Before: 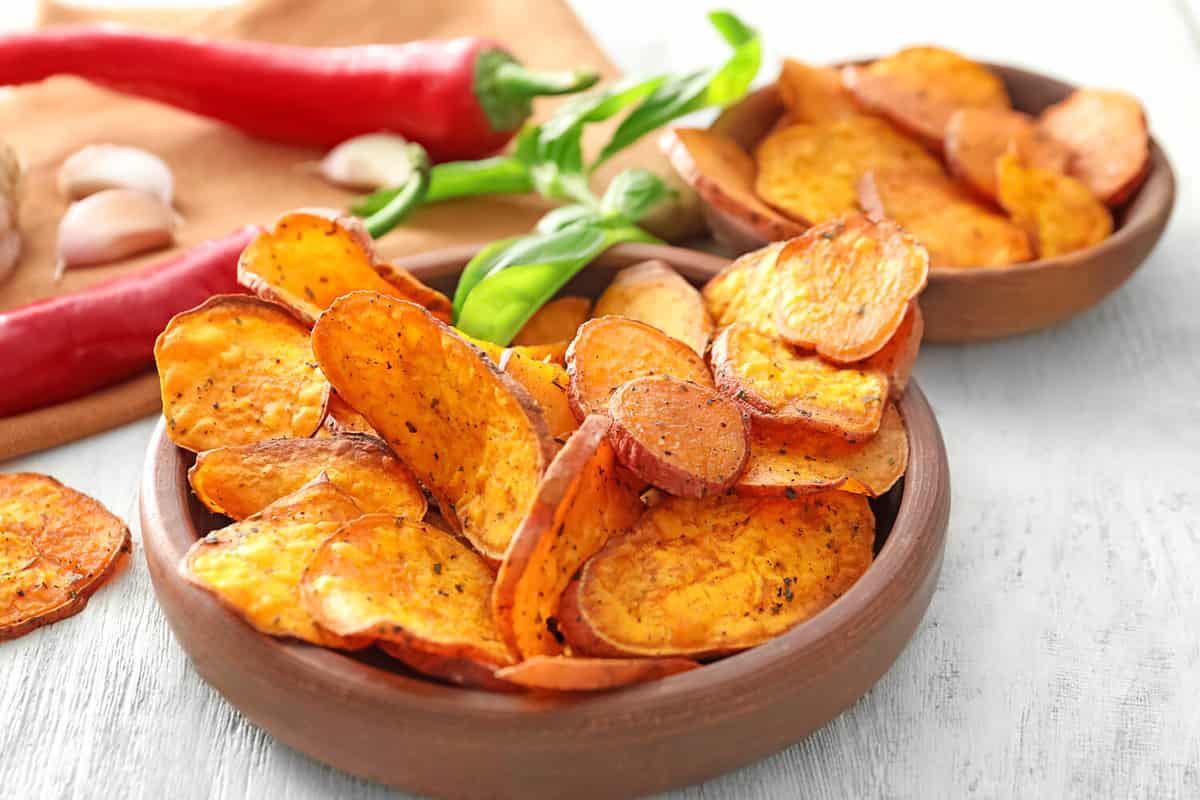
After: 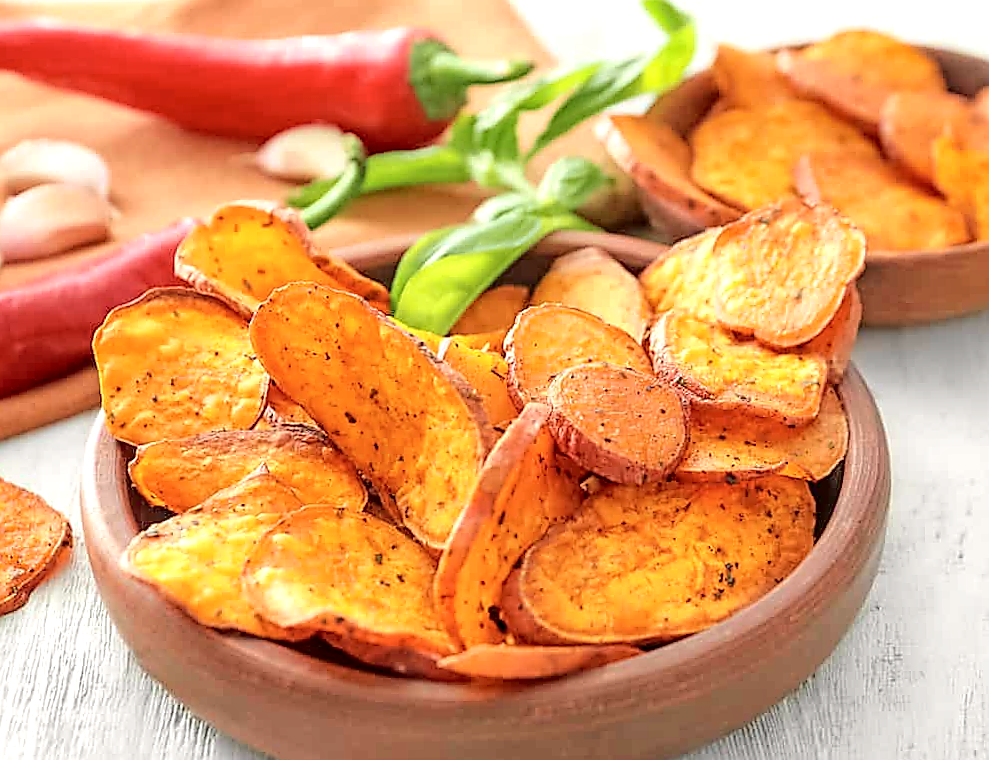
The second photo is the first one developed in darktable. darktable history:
local contrast: detail 130%
sharpen: radius 1.401, amount 1.263, threshold 0.695
tone curve: curves: ch0 [(0, 0.01) (0.052, 0.045) (0.136, 0.133) (0.275, 0.35) (0.43, 0.54) (0.676, 0.751) (0.89, 0.919) (1, 1)]; ch1 [(0, 0) (0.094, 0.081) (0.285, 0.299) (0.385, 0.403) (0.447, 0.429) (0.495, 0.496) (0.544, 0.552) (0.589, 0.612) (0.722, 0.728) (1, 1)]; ch2 [(0, 0) (0.257, 0.217) (0.43, 0.421) (0.498, 0.507) (0.531, 0.544) (0.56, 0.579) (0.625, 0.642) (1, 1)], color space Lab, independent channels, preserve colors none
crop and rotate: angle 0.776°, left 4.221%, top 0.577%, right 11.669%, bottom 2.447%
